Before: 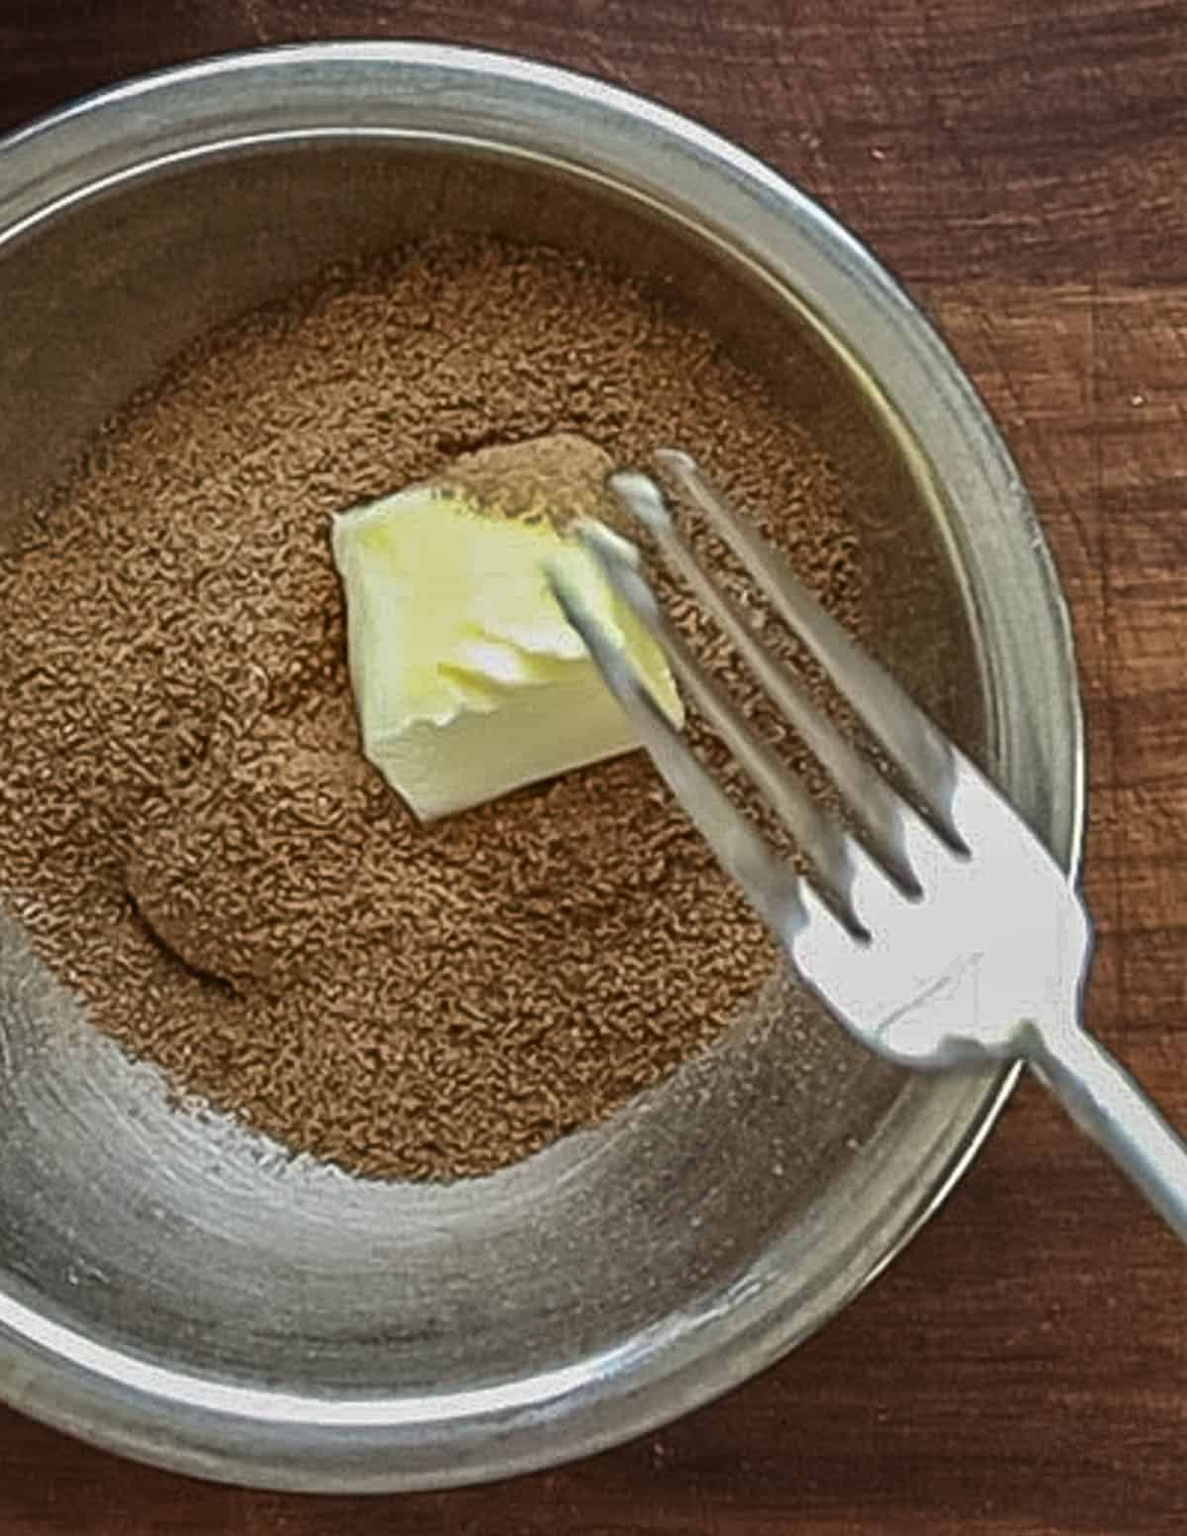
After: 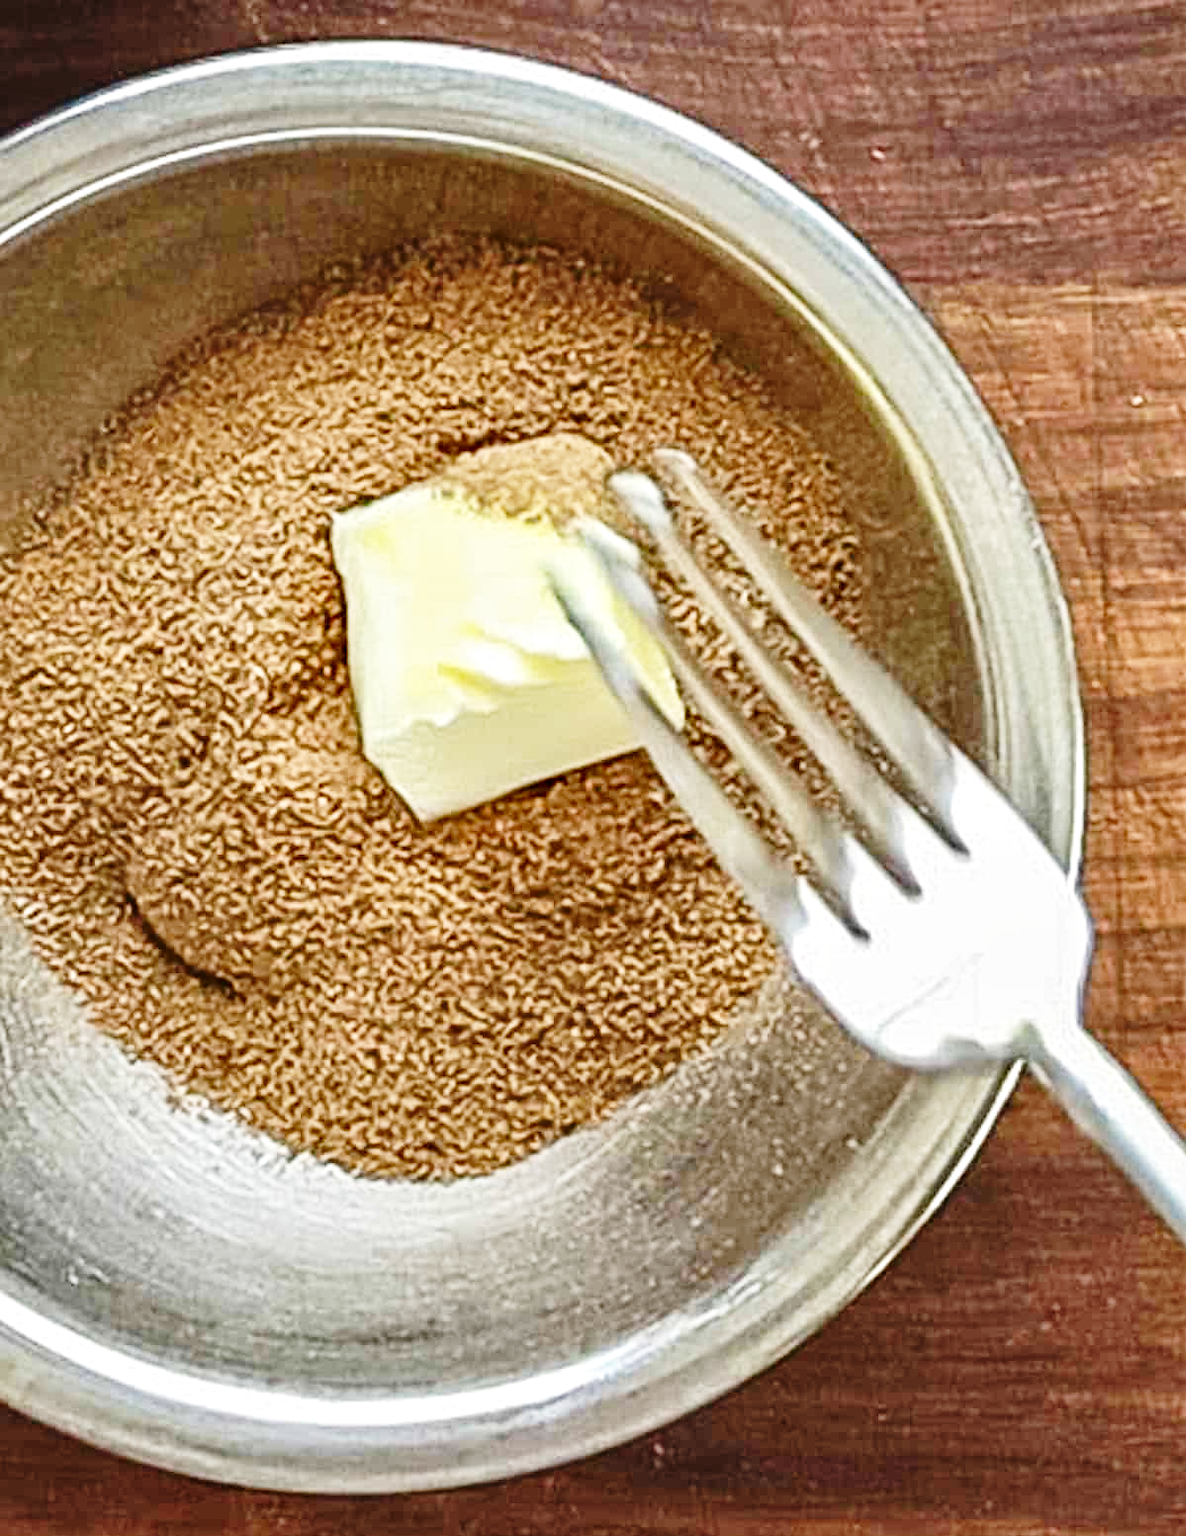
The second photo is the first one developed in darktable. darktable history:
base curve: curves: ch0 [(0, 0) (0.028, 0.03) (0.121, 0.232) (0.46, 0.748) (0.859, 0.968) (1, 1)], fusion 1, preserve colors none
